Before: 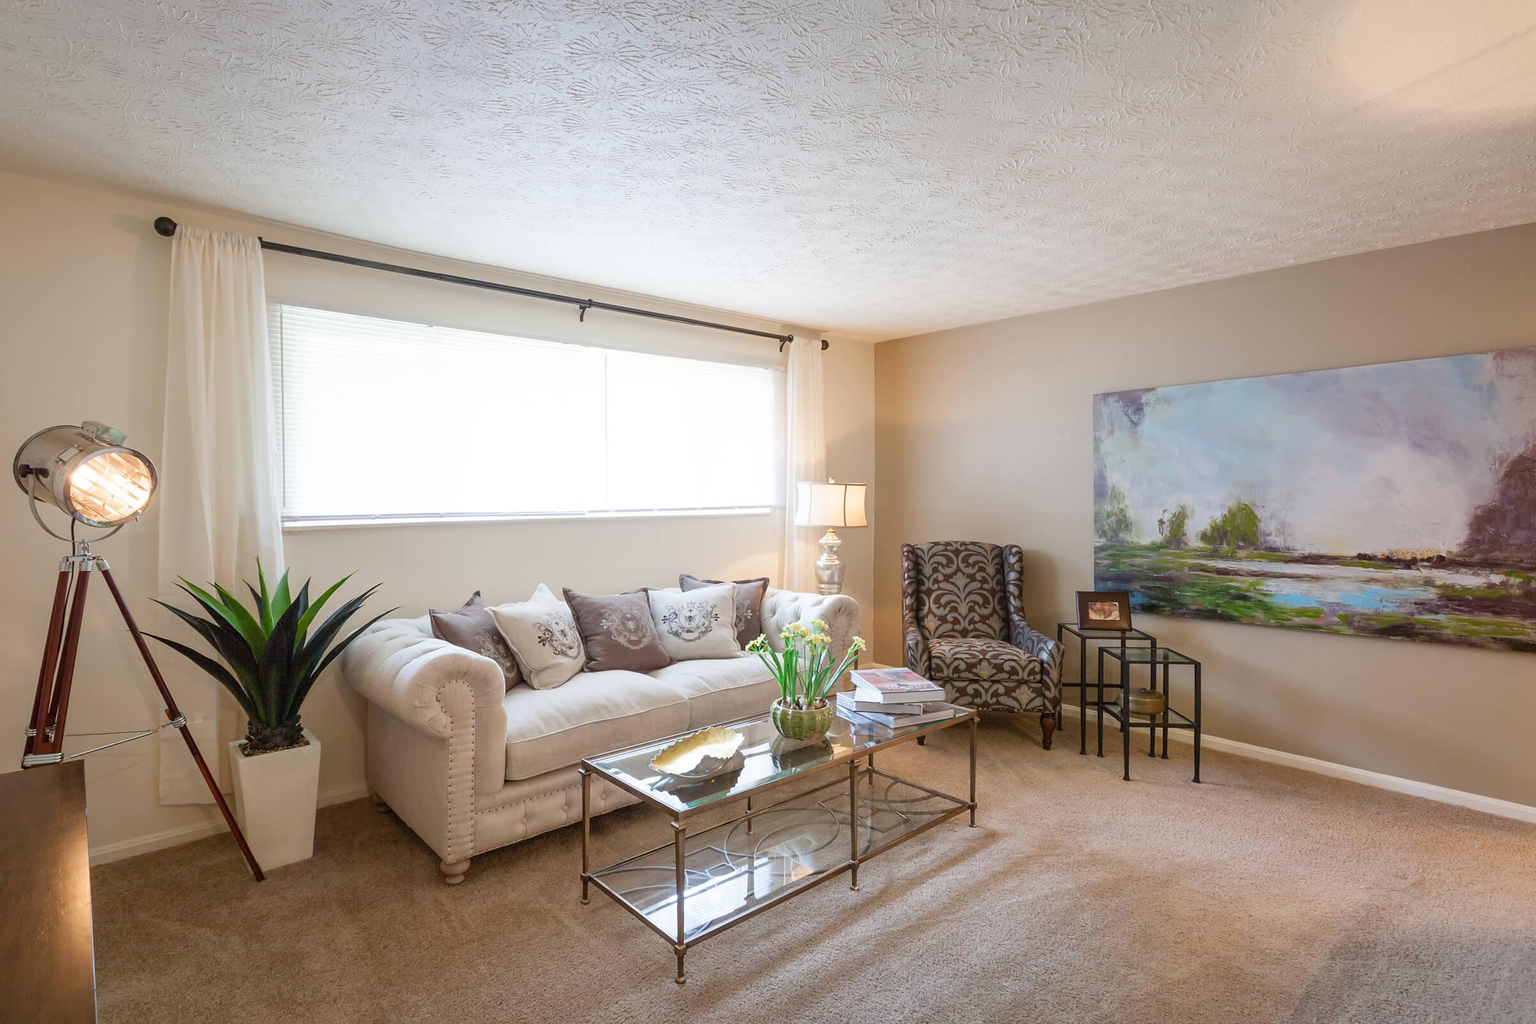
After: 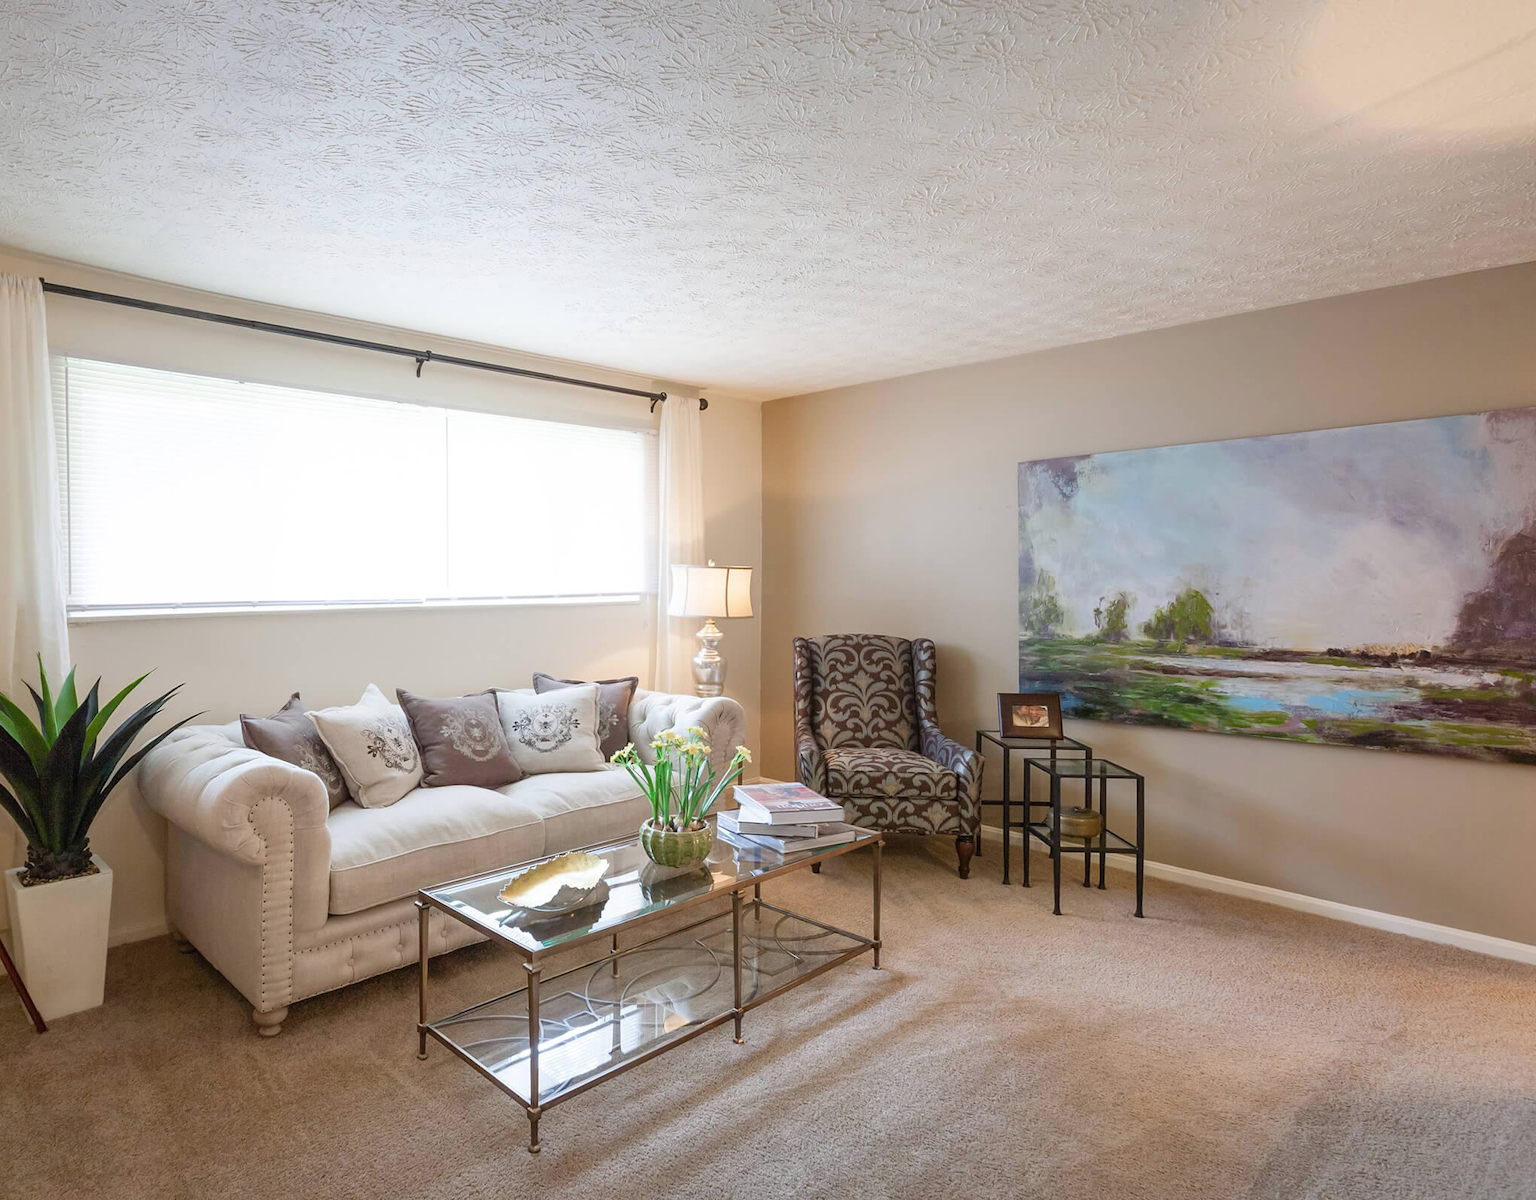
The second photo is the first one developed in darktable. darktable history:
crop and rotate: left 14.661%
contrast brightness saturation: saturation -0.055
